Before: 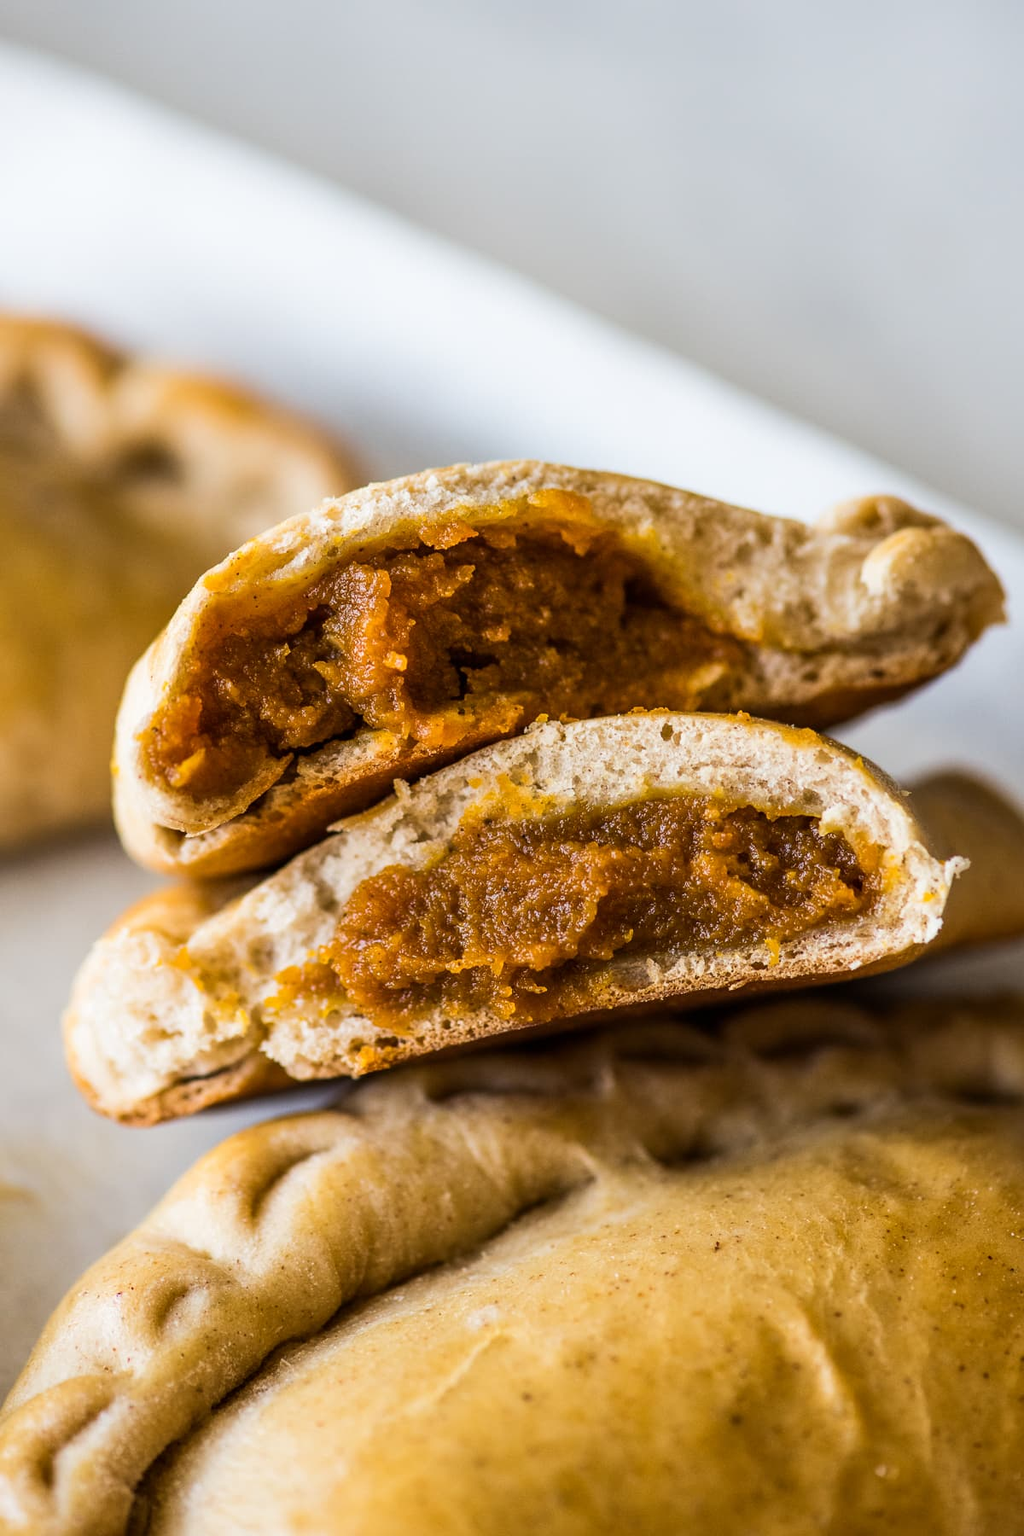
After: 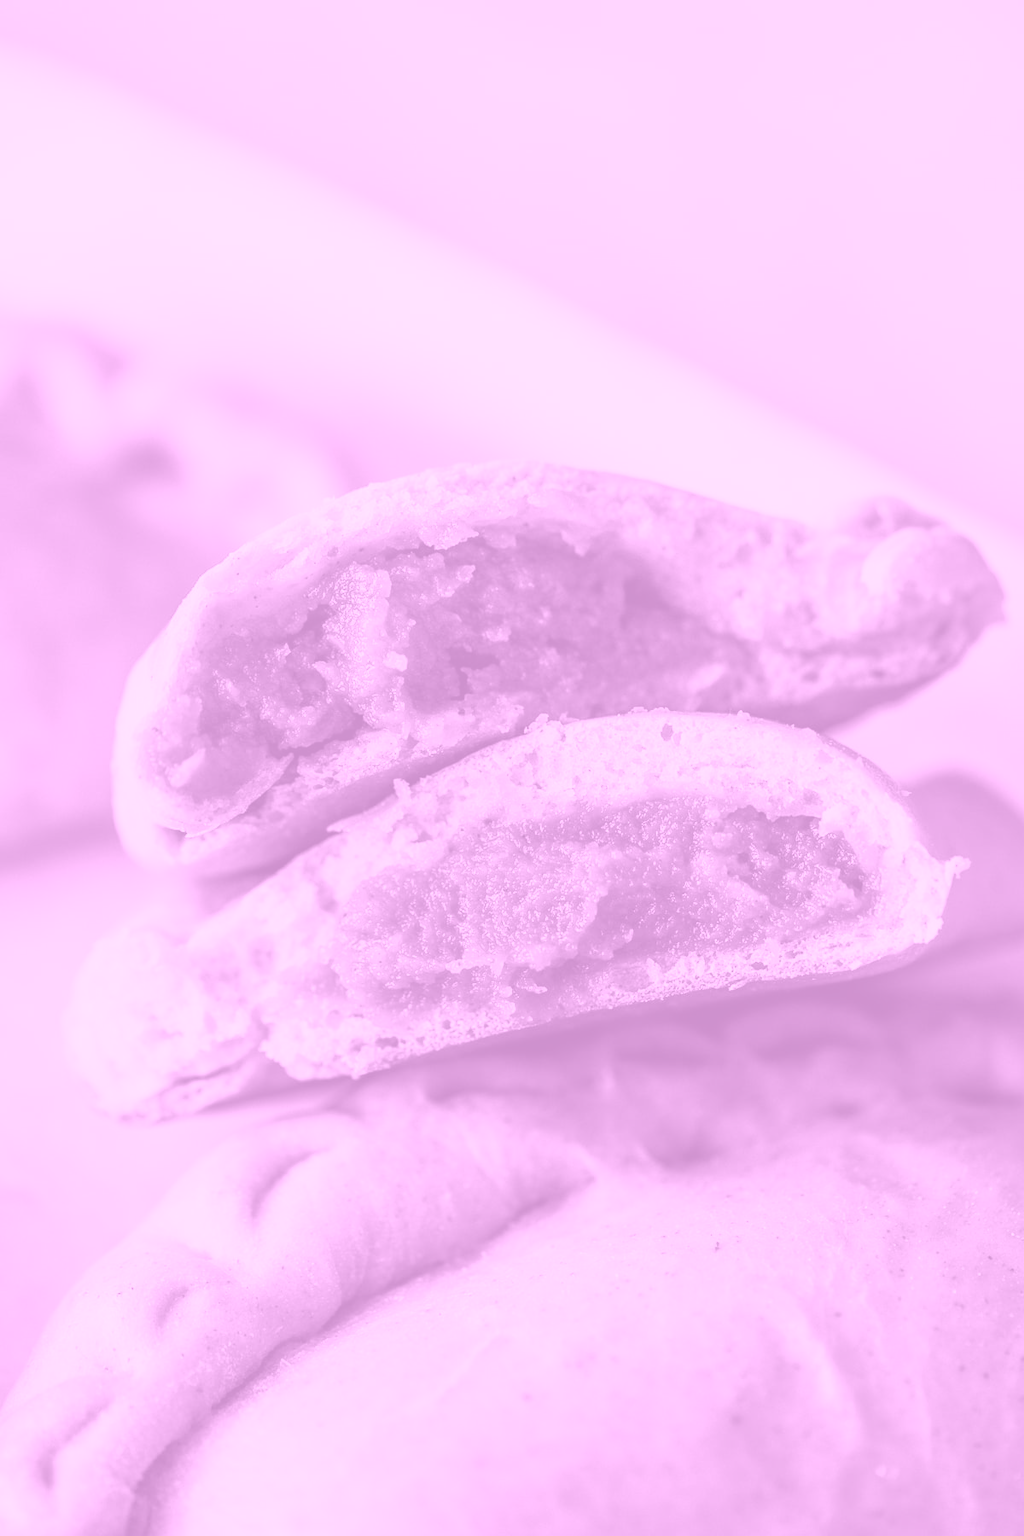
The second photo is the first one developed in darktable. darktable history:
color correction: highlights a* -2.73, highlights b* -2.09, shadows a* 2.41, shadows b* 2.73
colorize: hue 331.2°, saturation 69%, source mix 30.28%, lightness 69.02%, version 1
